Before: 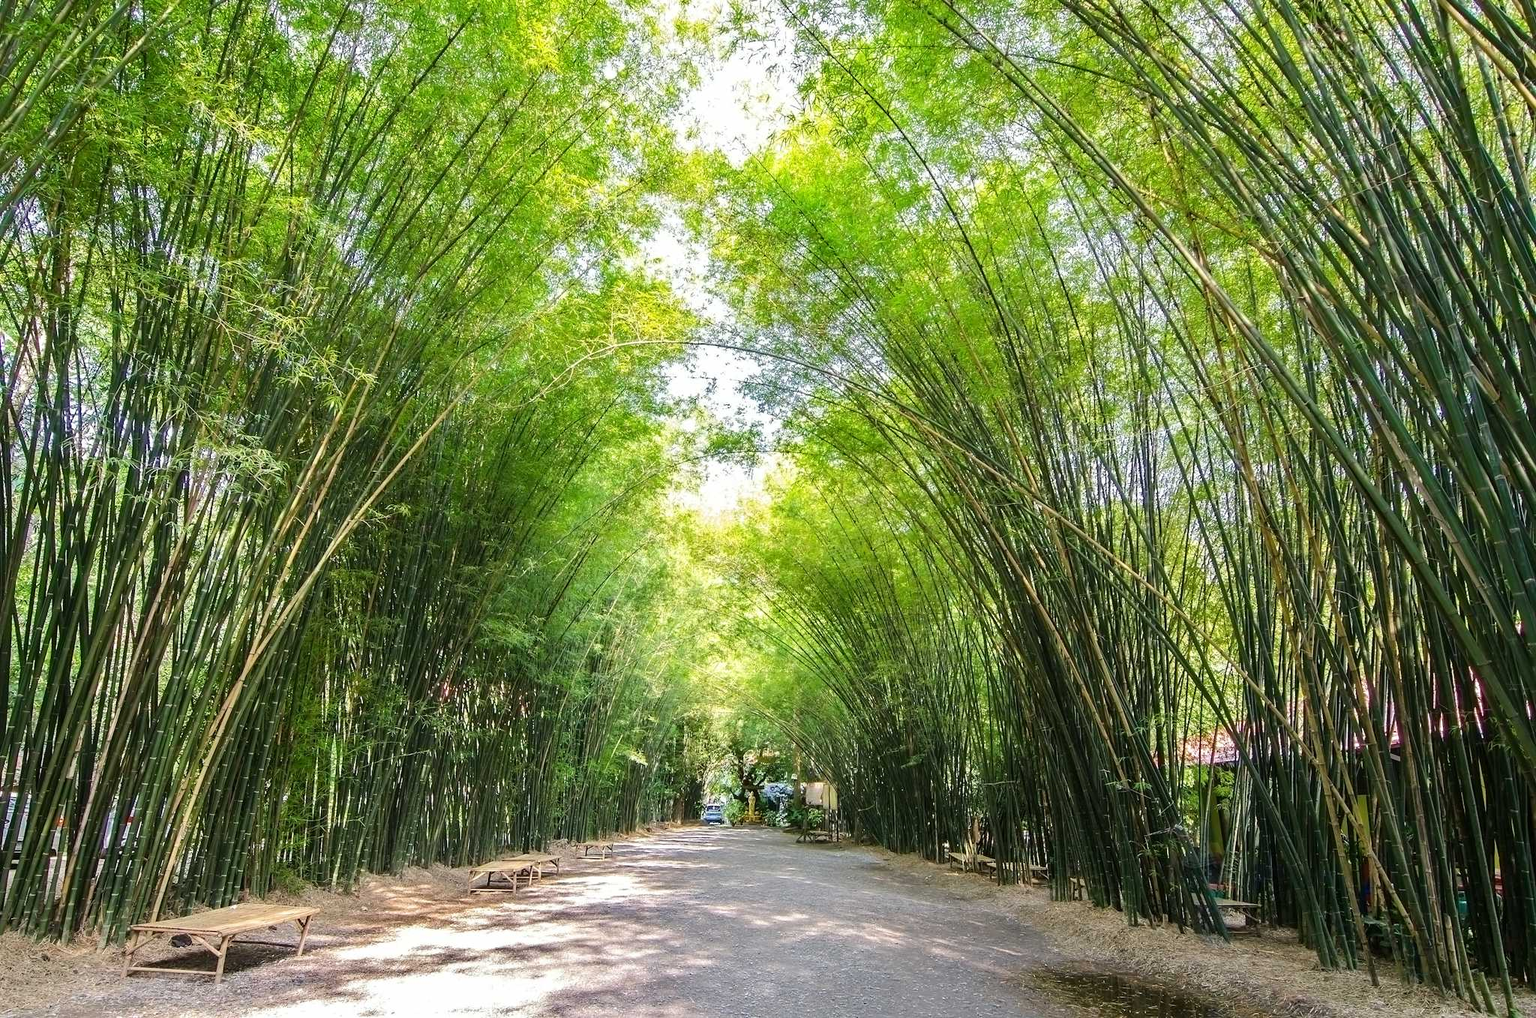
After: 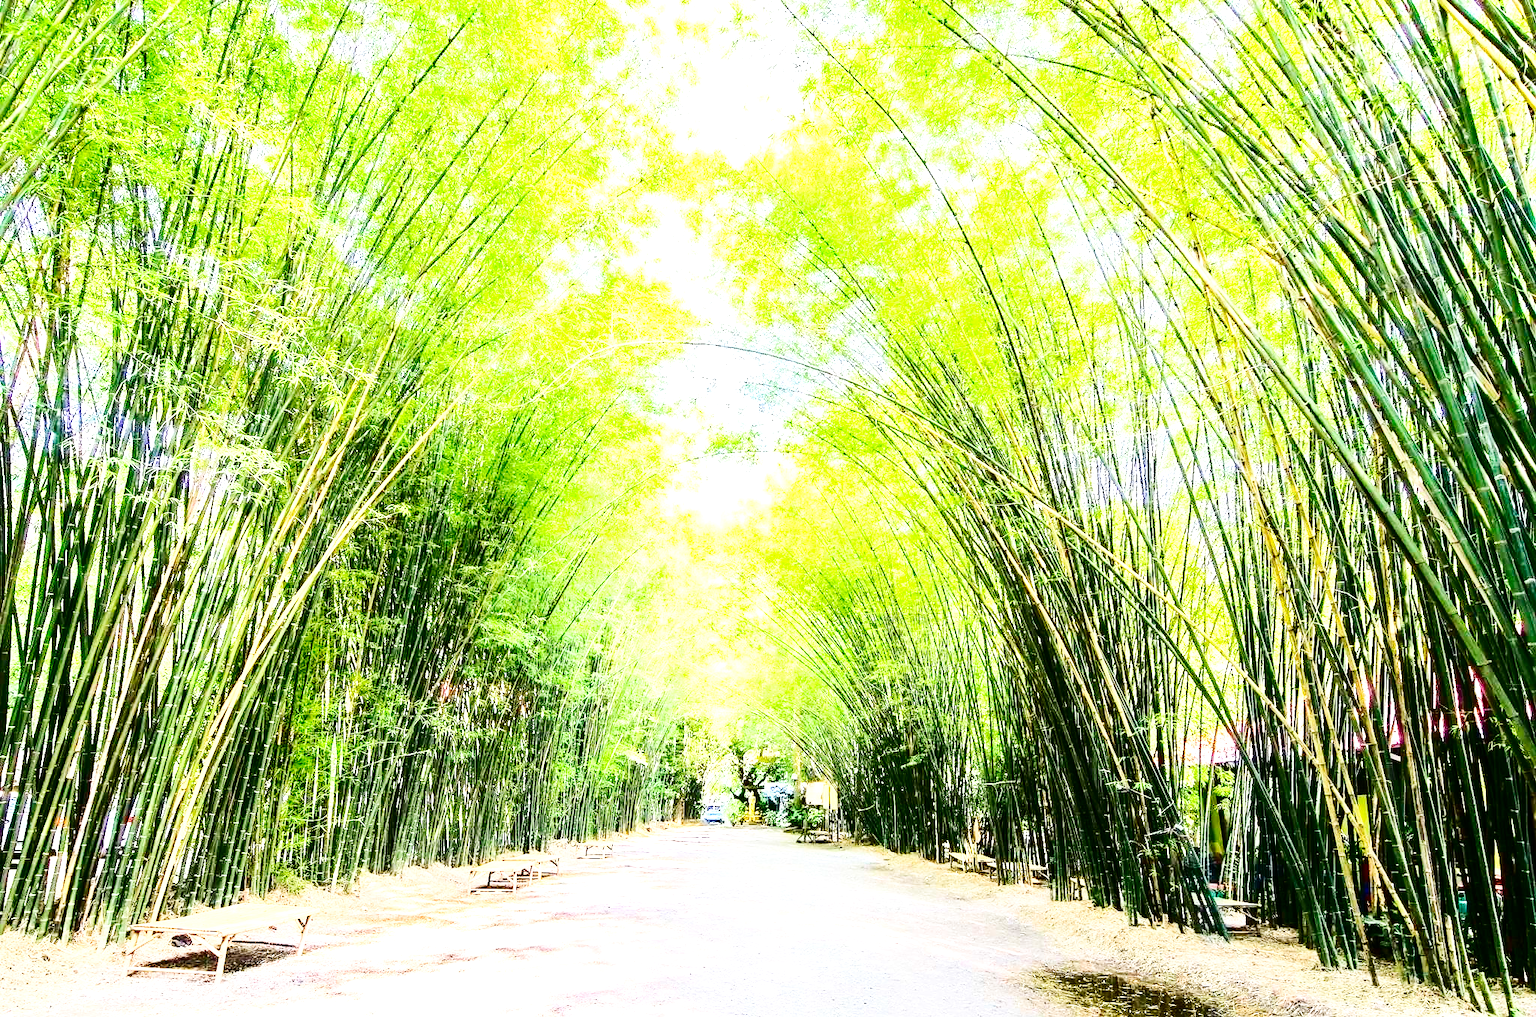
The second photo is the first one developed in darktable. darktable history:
exposure: black level correction 0.001, exposure 1.646 EV, compensate highlight preservation false
contrast brightness saturation: contrast 0.331, brightness -0.072, saturation 0.17
base curve: curves: ch0 [(0, 0) (0.032, 0.025) (0.121, 0.166) (0.206, 0.329) (0.605, 0.79) (1, 1)], preserve colors none
